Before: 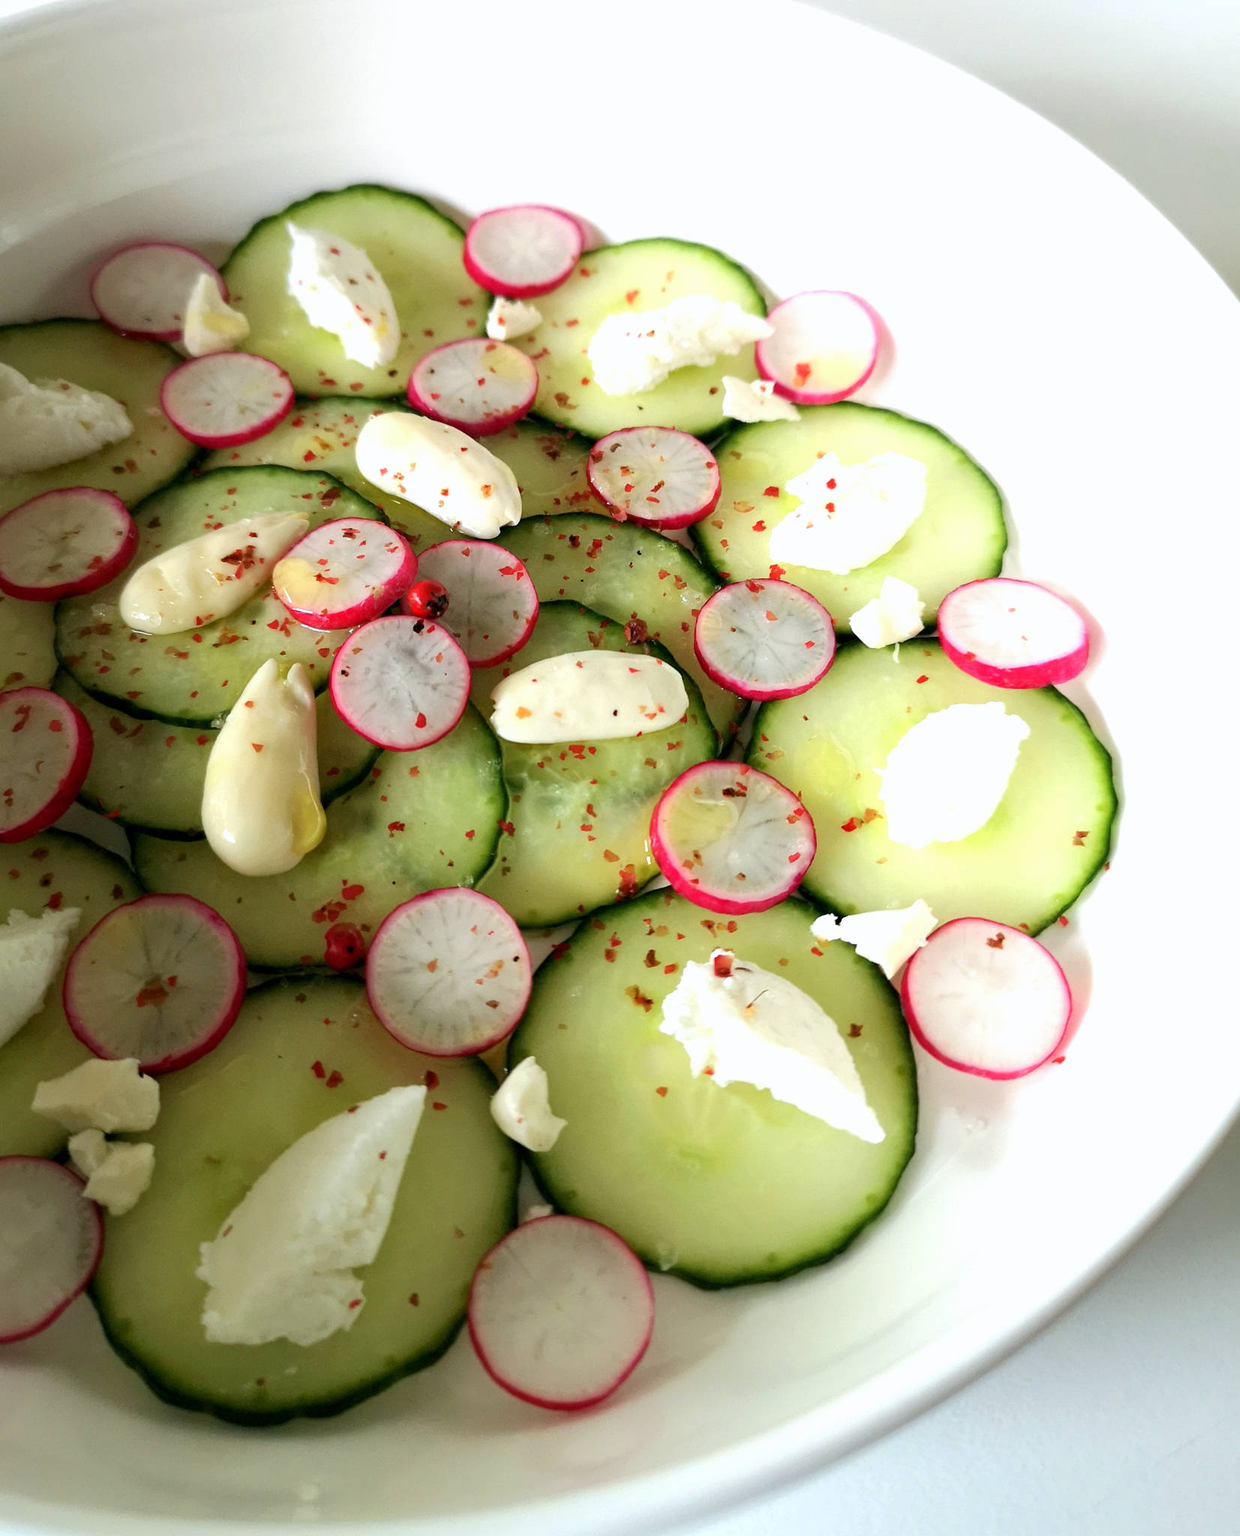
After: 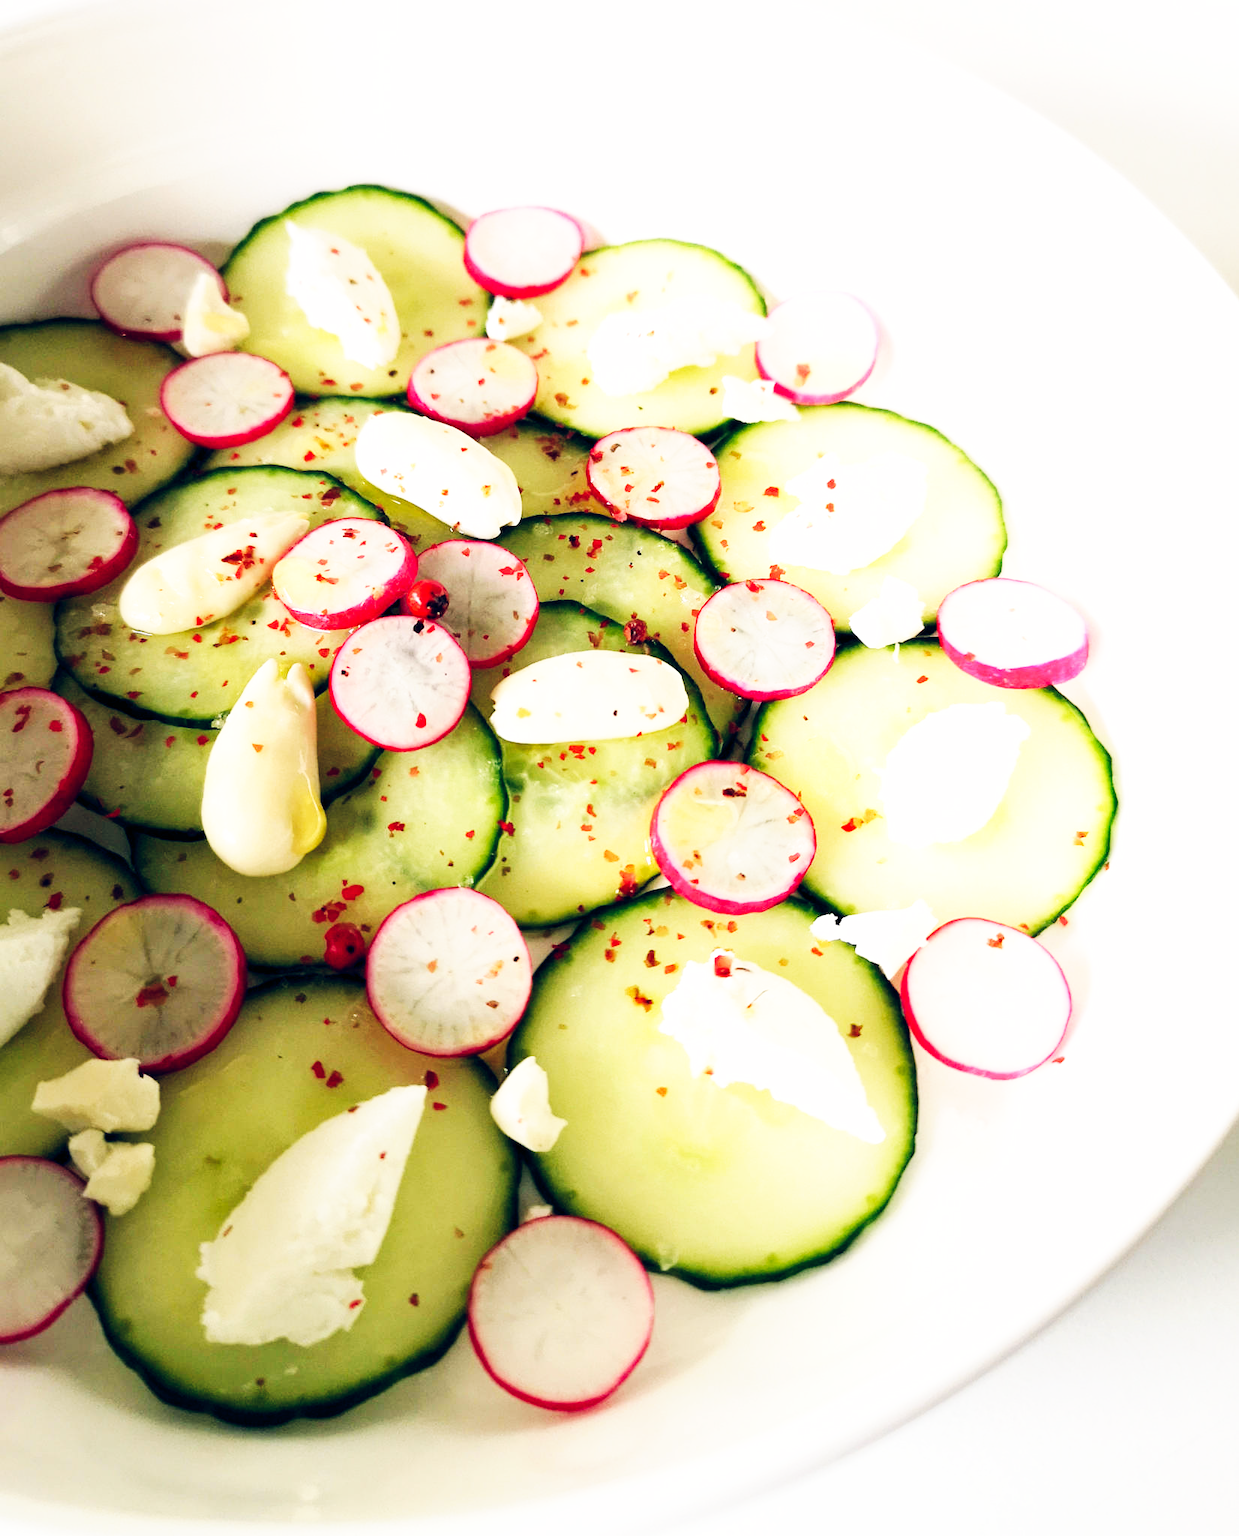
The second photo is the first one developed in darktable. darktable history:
base curve: curves: ch0 [(0, 0) (0.007, 0.004) (0.027, 0.03) (0.046, 0.07) (0.207, 0.54) (0.442, 0.872) (0.673, 0.972) (1, 1)], preserve colors none
color balance rgb: shadows lift › hue 87.51°, highlights gain › chroma 3.21%, highlights gain › hue 55.1°, global offset › chroma 0.15%, global offset › hue 253.66°, linear chroma grading › global chroma 0.5%
